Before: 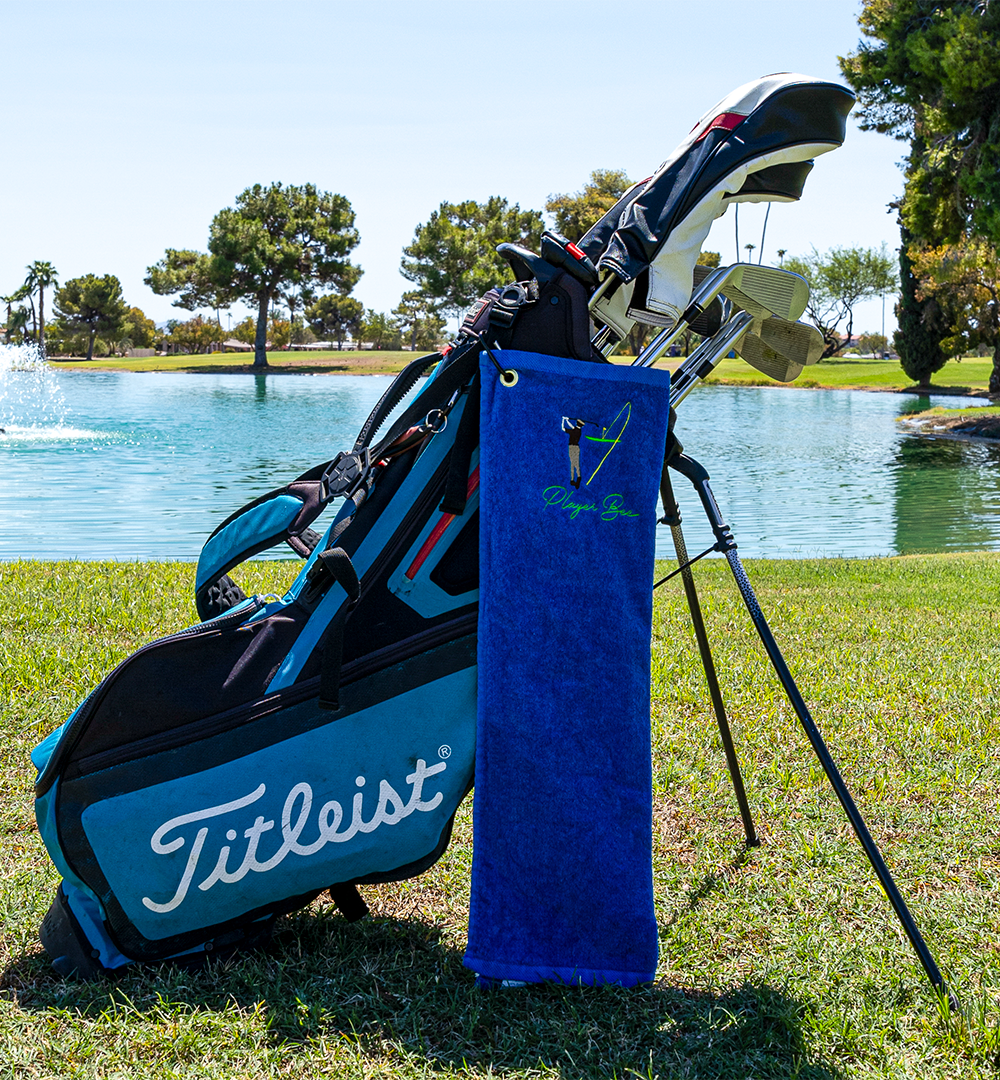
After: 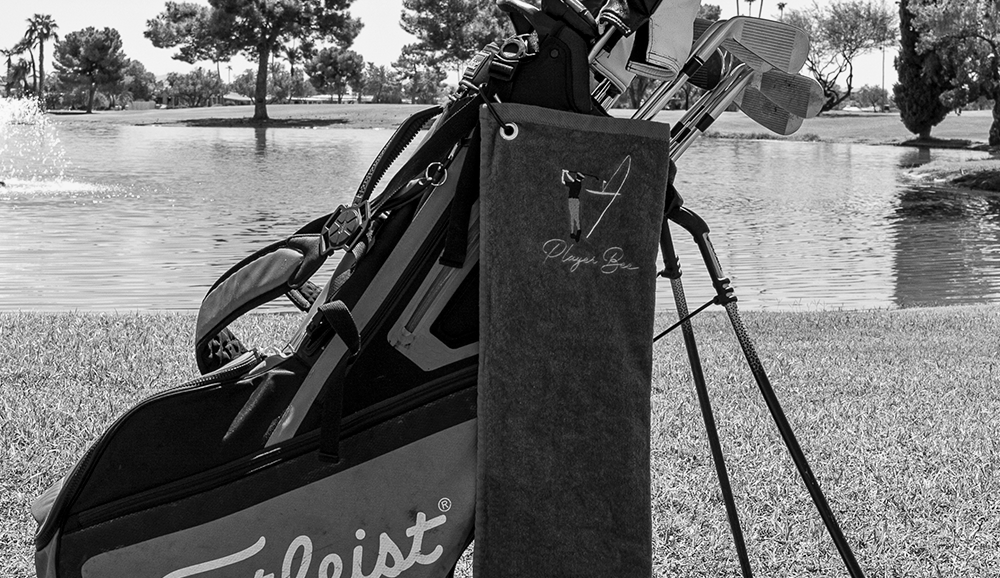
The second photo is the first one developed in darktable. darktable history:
crop and rotate: top 23.043%, bottom 23.437%
monochrome: a 32, b 64, size 2.3
